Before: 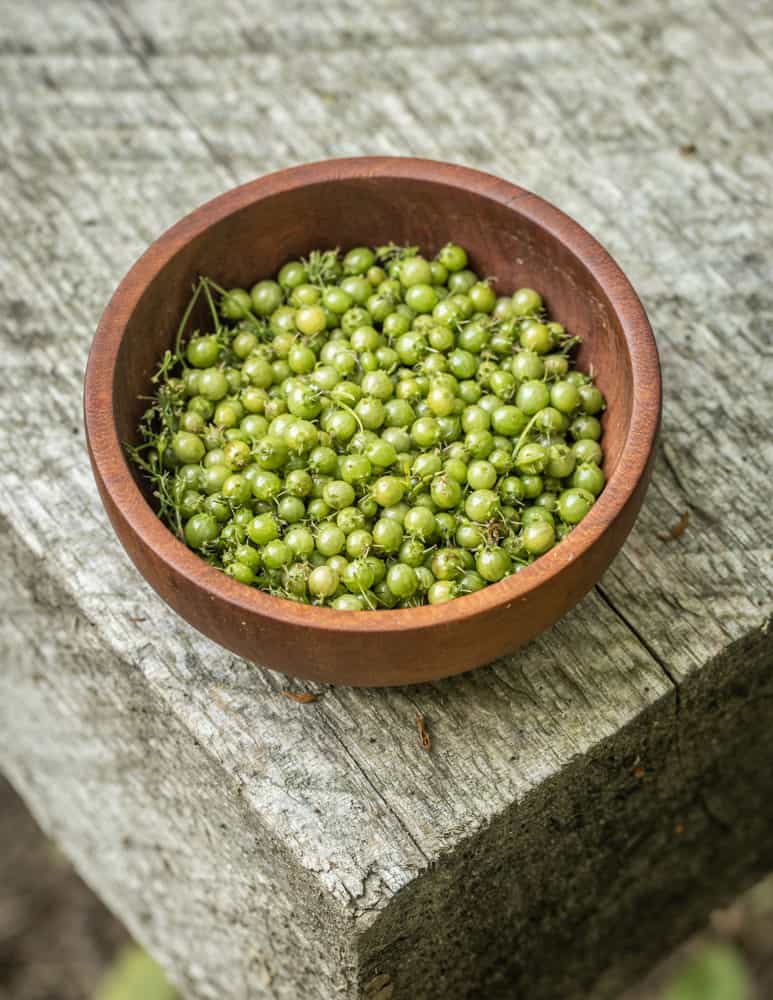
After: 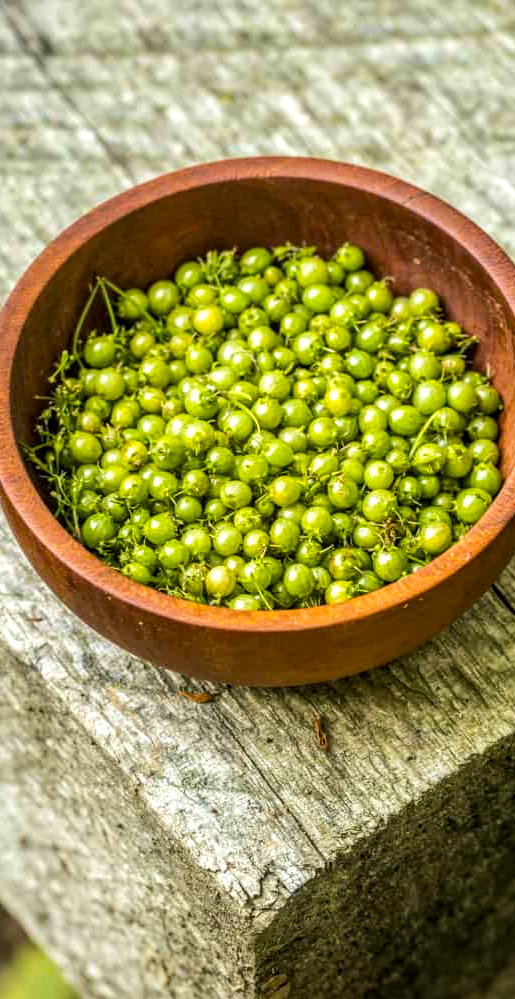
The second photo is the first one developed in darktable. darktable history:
velvia: on, module defaults
color balance rgb: linear chroma grading › global chroma 15.066%, perceptual saturation grading › global saturation 25.668%, perceptual brilliance grading › highlights 6.843%, perceptual brilliance grading › mid-tones 16.591%, perceptual brilliance grading › shadows -5.309%
crop and rotate: left 13.334%, right 19.987%
local contrast: detail 130%
